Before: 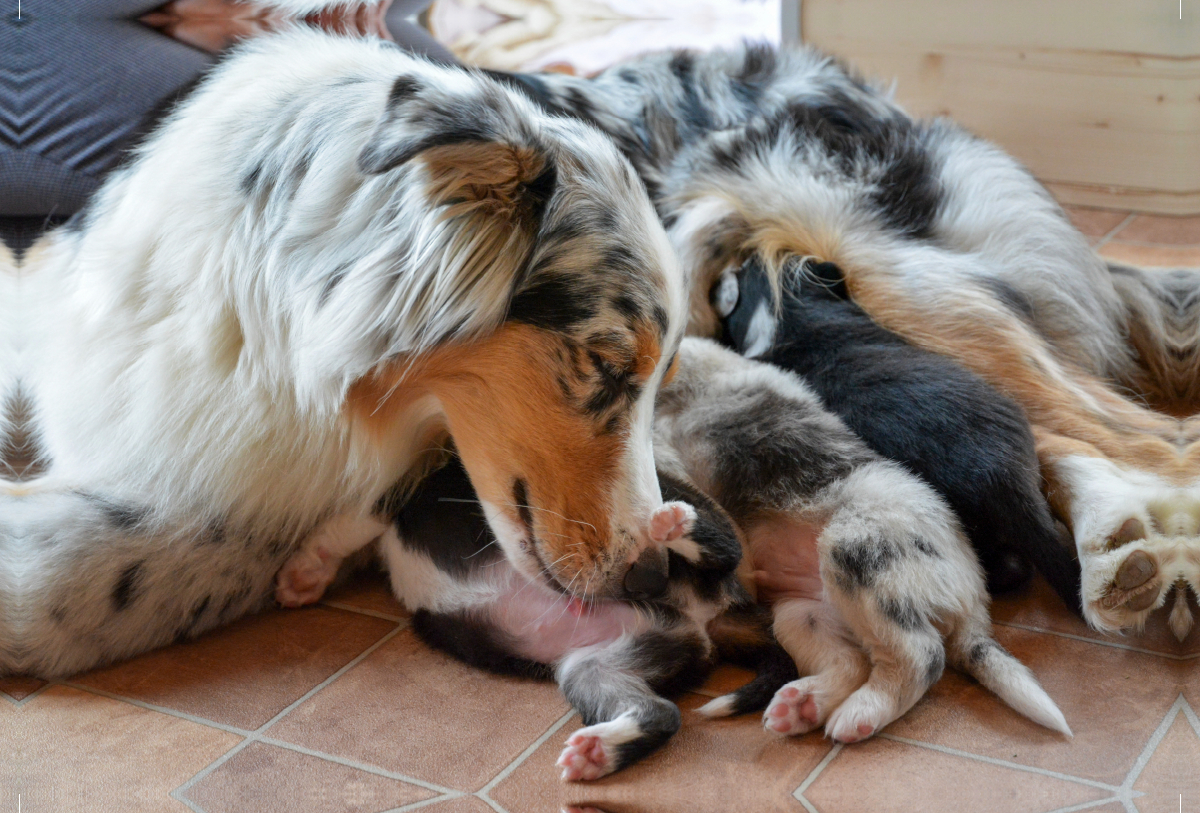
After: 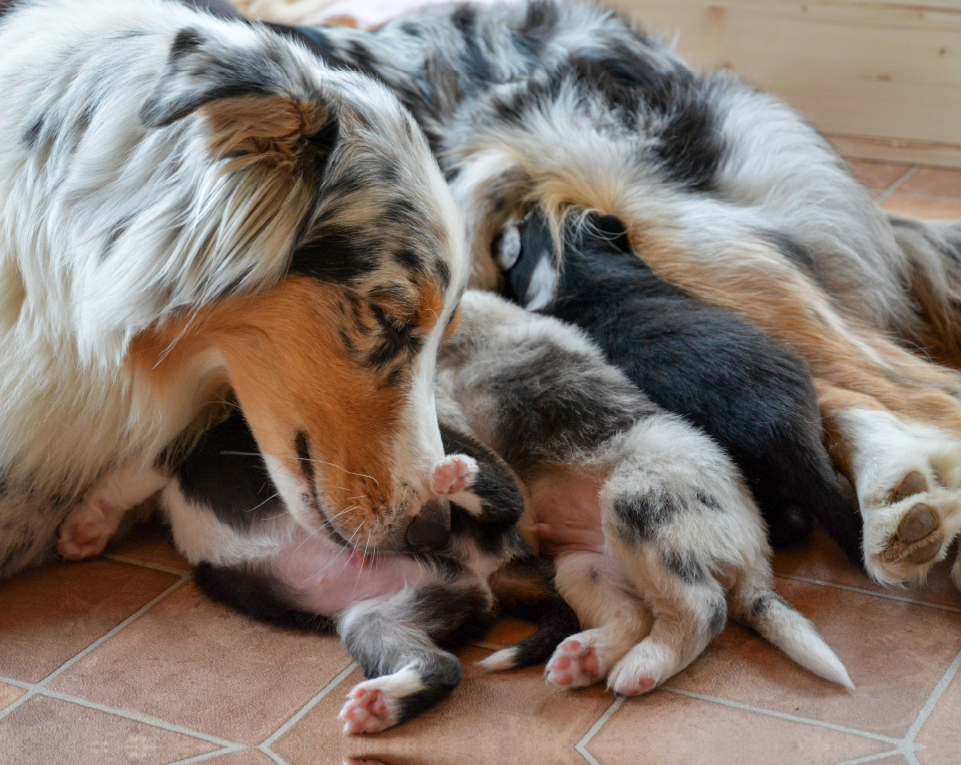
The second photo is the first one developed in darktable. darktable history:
crop and rotate: left 18.177%, top 5.874%, right 1.717%
